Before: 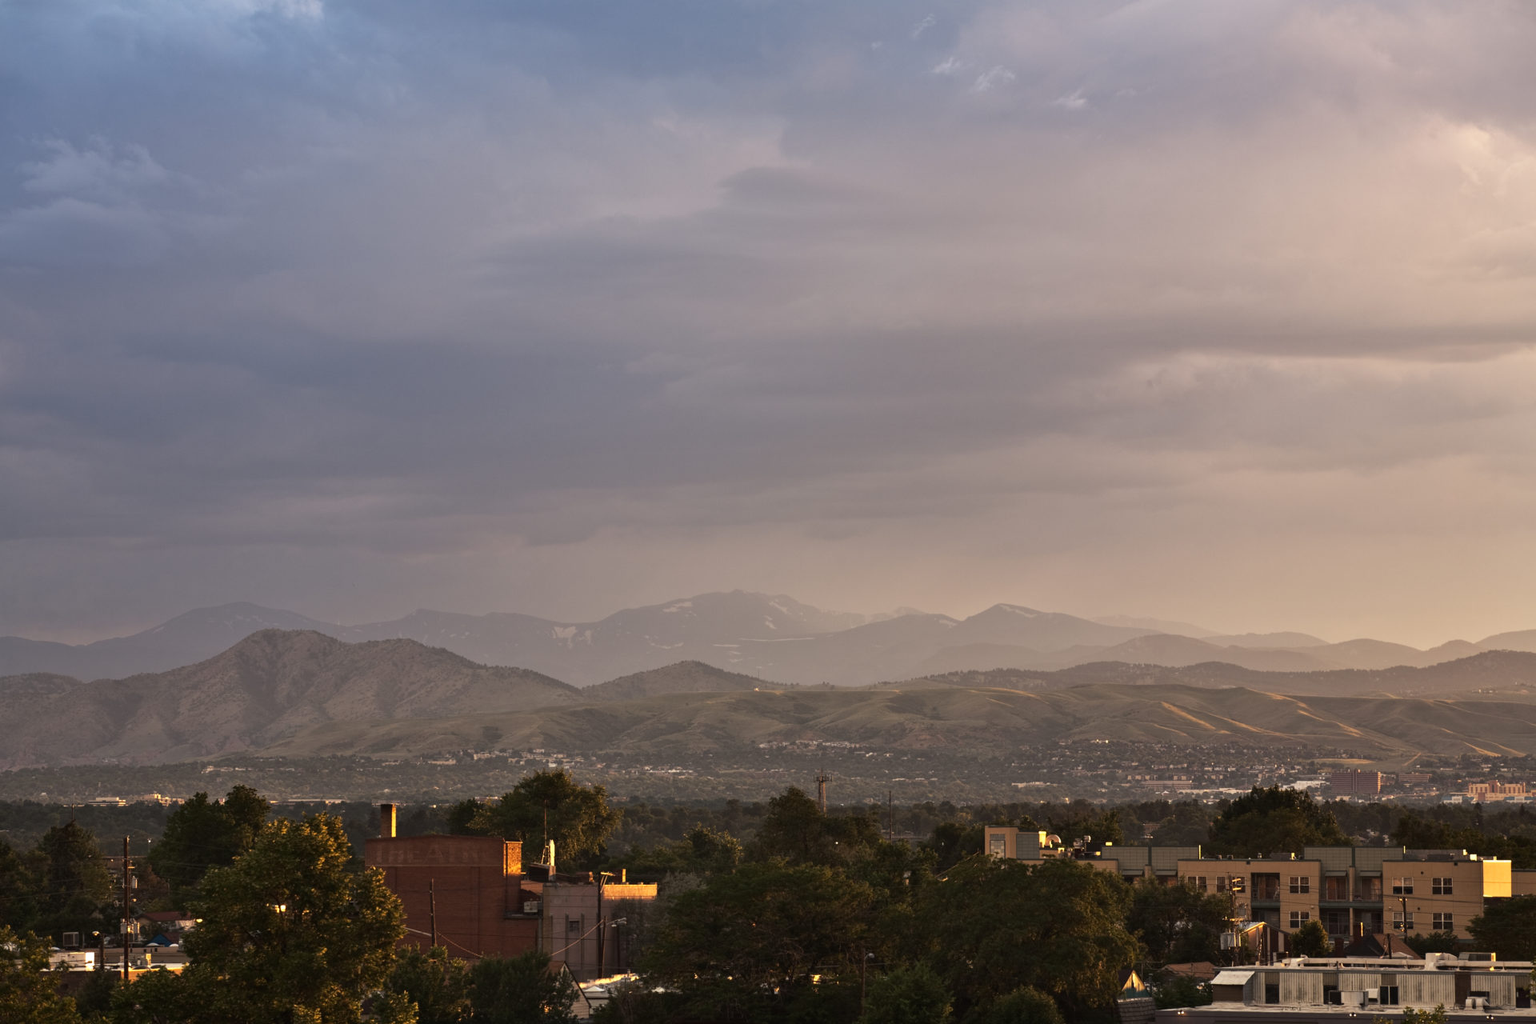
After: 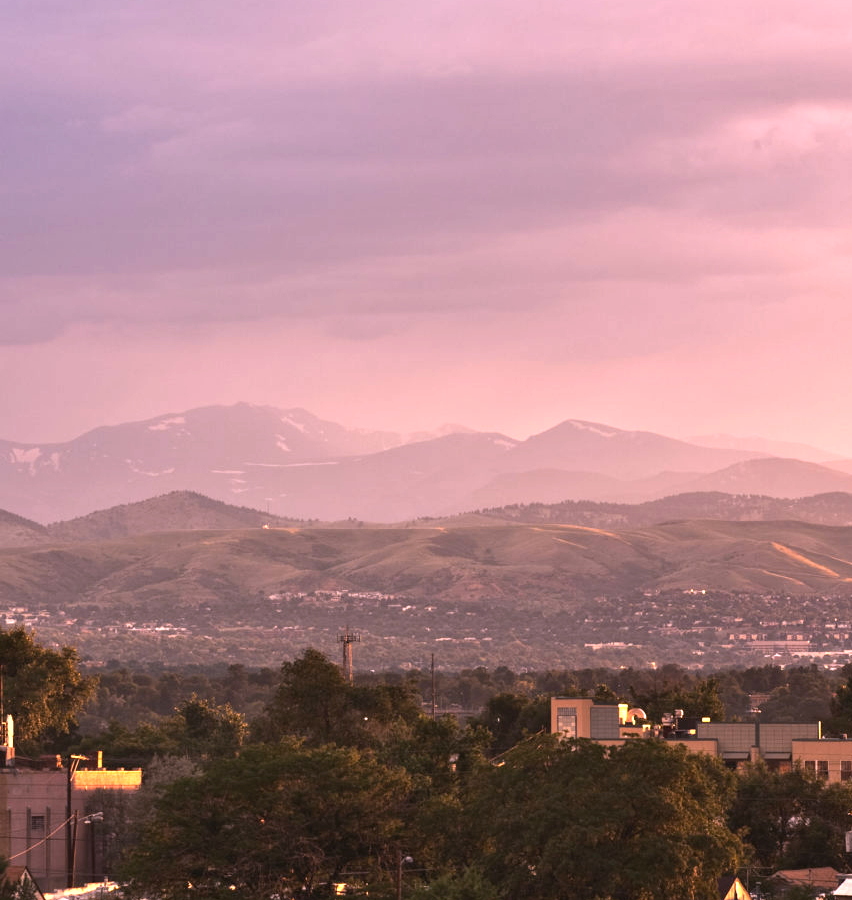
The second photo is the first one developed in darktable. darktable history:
exposure: black level correction 0, exposure 0.7 EV, compensate exposure bias true, compensate highlight preservation false
crop: left 35.432%, top 26.233%, right 20.145%, bottom 3.432%
shadows and highlights: shadows 20.55, highlights -20.99, soften with gaussian
white balance: red 1.188, blue 1.11
